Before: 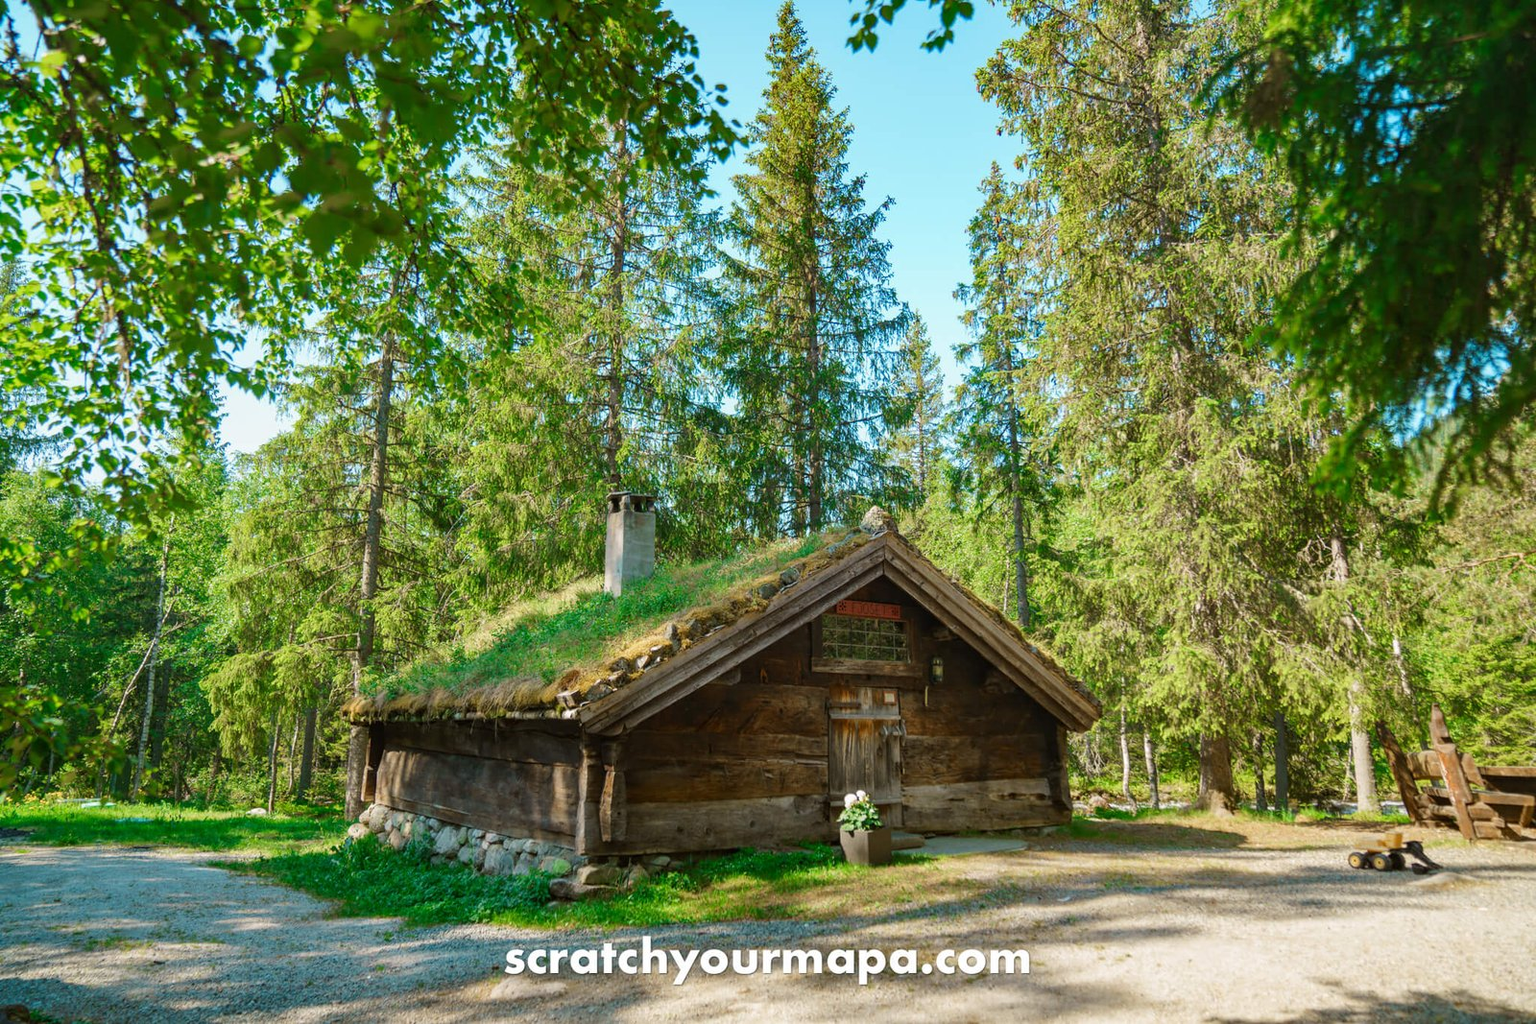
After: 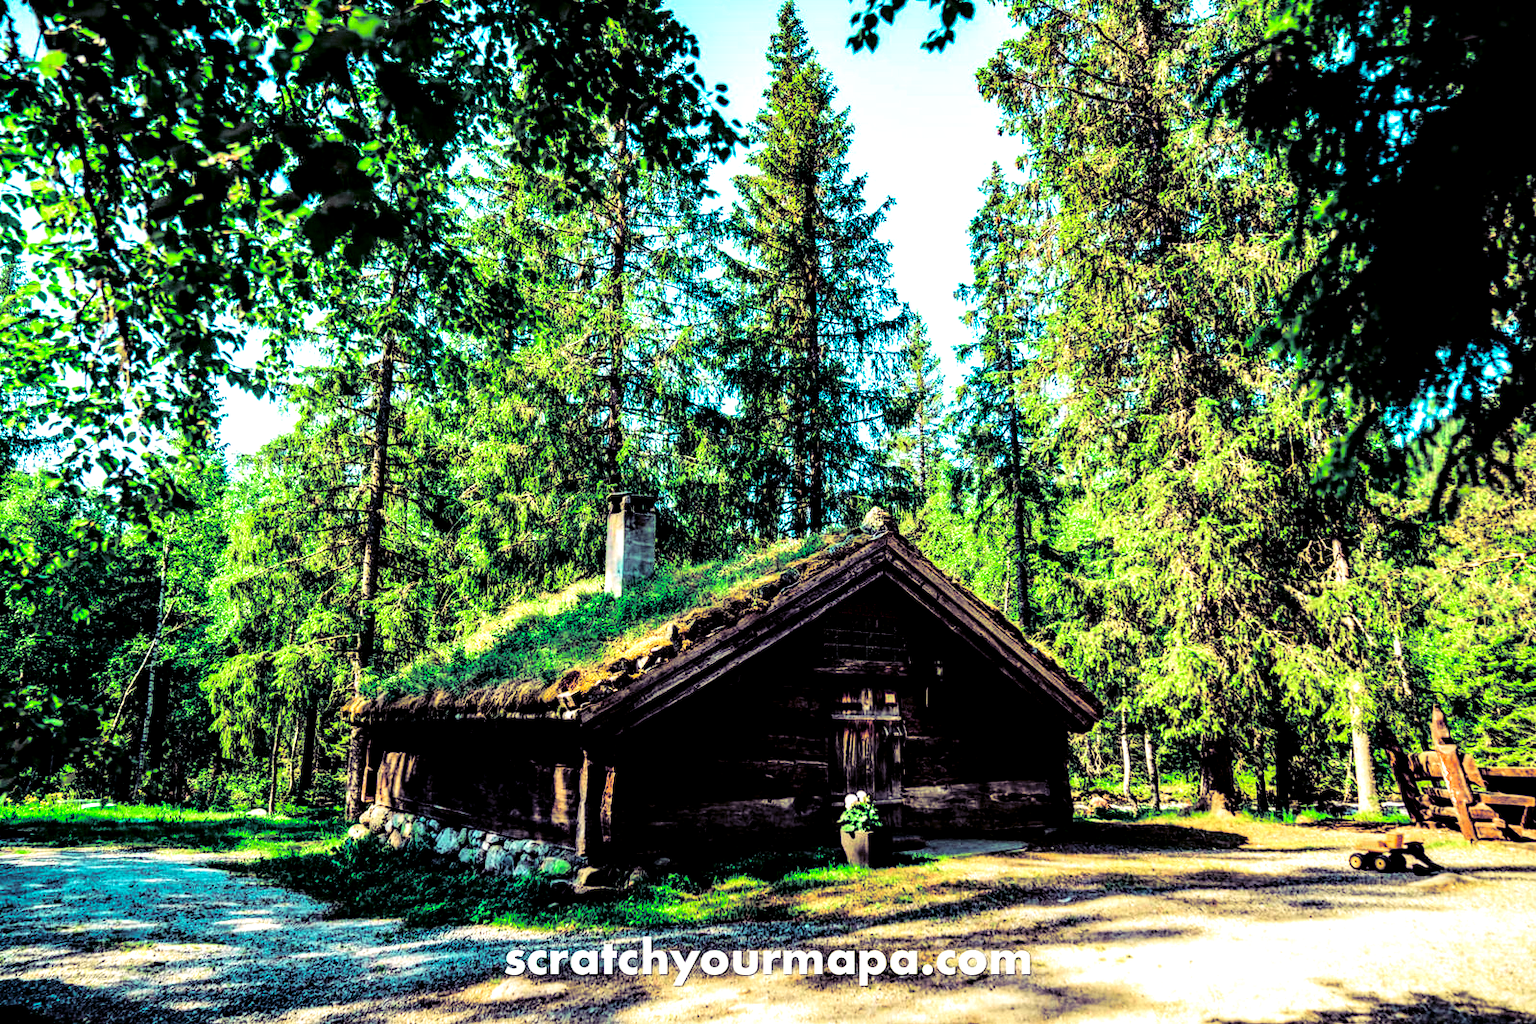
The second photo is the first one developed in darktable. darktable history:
contrast brightness saturation: contrast 0.19, brightness -0.24, saturation 0.11
split-toning: shadows › hue 255.6°, shadows › saturation 0.66, highlights › hue 43.2°, highlights › saturation 0.68, balance -50.1
exposure: black level correction 0, exposure 0.7 EV, compensate exposure bias true, compensate highlight preservation false
local contrast: highlights 20%, shadows 70%, detail 170%
tone curve: curves: ch0 [(0, 0.023) (0.103, 0.087) (0.277, 0.28) (0.438, 0.547) (0.546, 0.678) (0.735, 0.843) (0.994, 1)]; ch1 [(0, 0) (0.371, 0.261) (0.465, 0.42) (0.488, 0.477) (0.512, 0.513) (0.542, 0.581) (0.574, 0.647) (0.636, 0.747) (1, 1)]; ch2 [(0, 0) (0.369, 0.388) (0.449, 0.431) (0.478, 0.471) (0.516, 0.517) (0.575, 0.642) (0.649, 0.726) (1, 1)], color space Lab, independent channels, preserve colors none
levels: levels [0.116, 0.574, 1]
